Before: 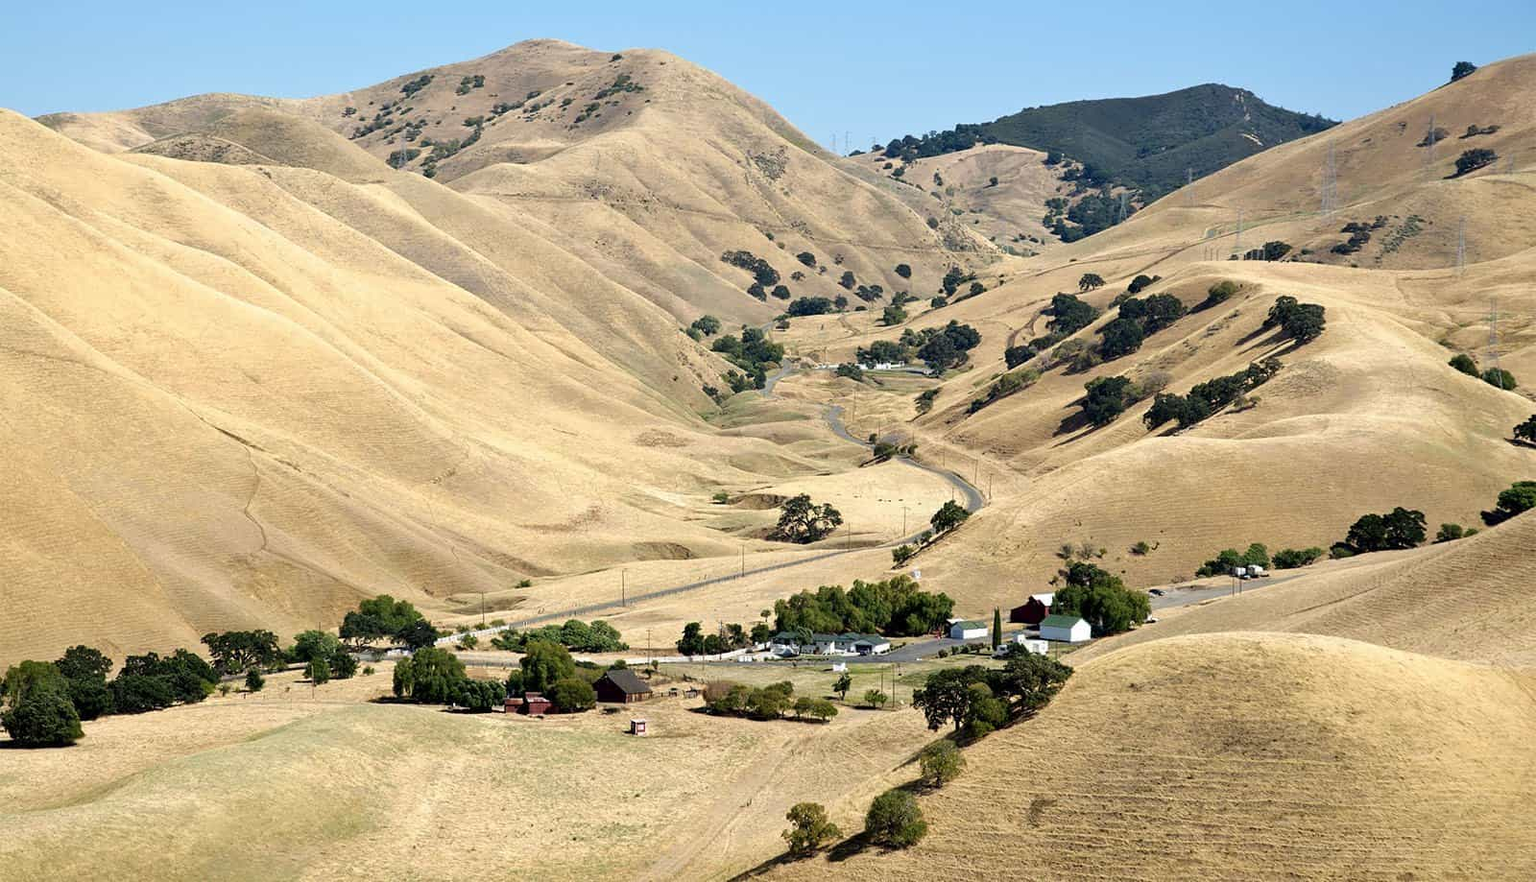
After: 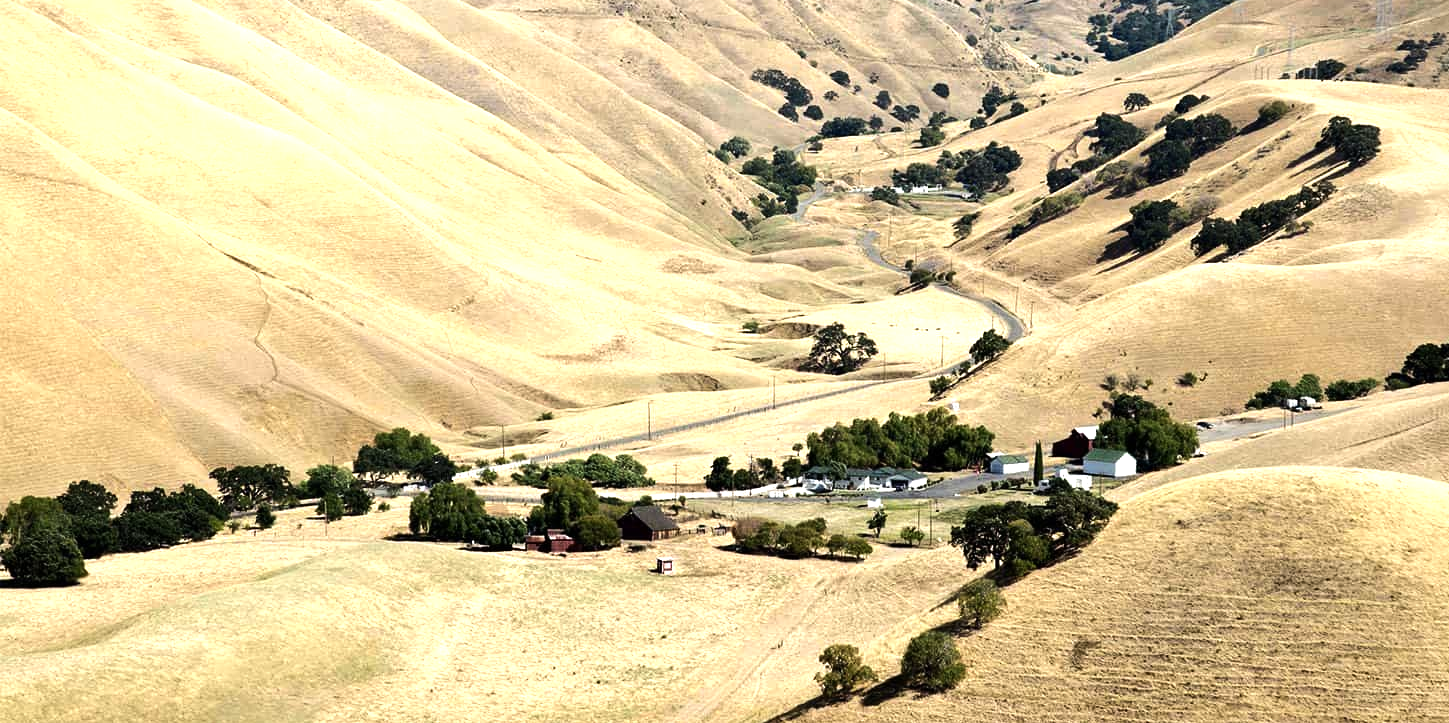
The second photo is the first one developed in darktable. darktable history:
tone equalizer: -8 EV -0.75 EV, -7 EV -0.7 EV, -6 EV -0.6 EV, -5 EV -0.4 EV, -3 EV 0.4 EV, -2 EV 0.6 EV, -1 EV 0.7 EV, +0 EV 0.75 EV, edges refinement/feathering 500, mask exposure compensation -1.57 EV, preserve details no
crop: top 20.916%, right 9.437%, bottom 0.316%
